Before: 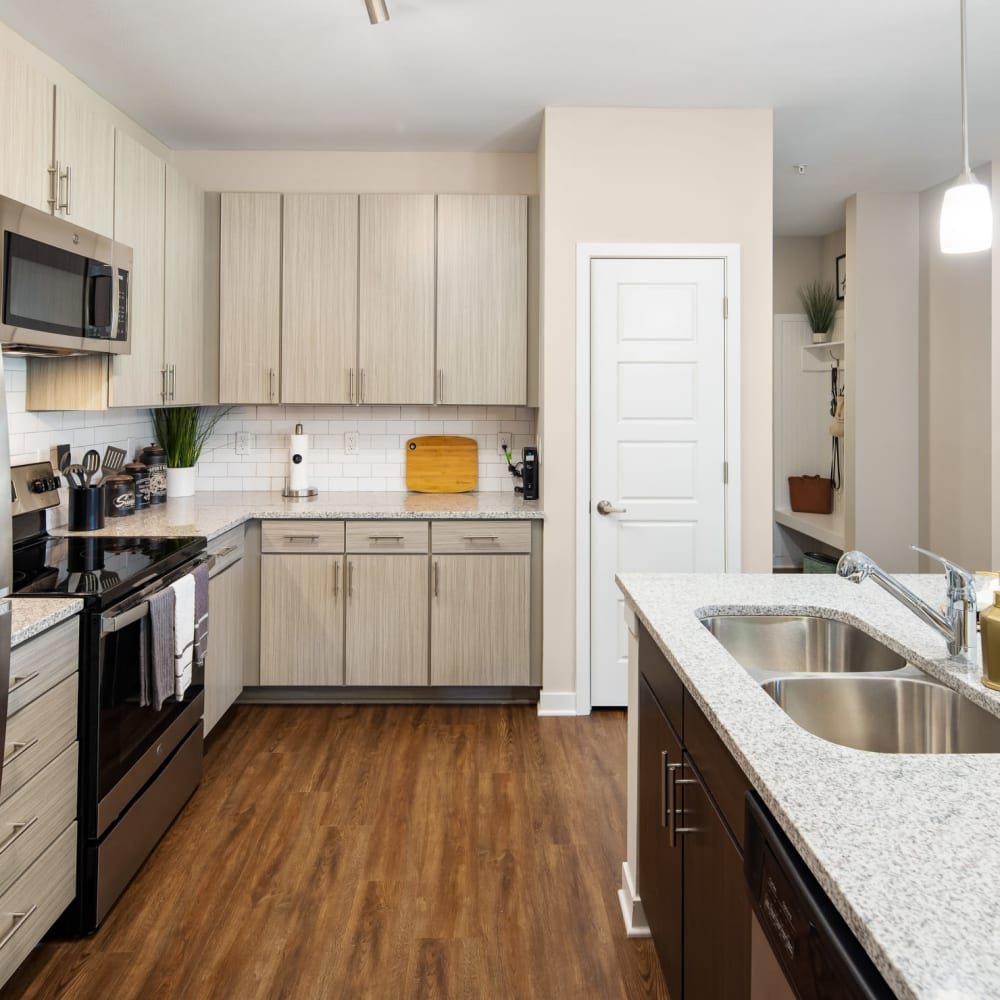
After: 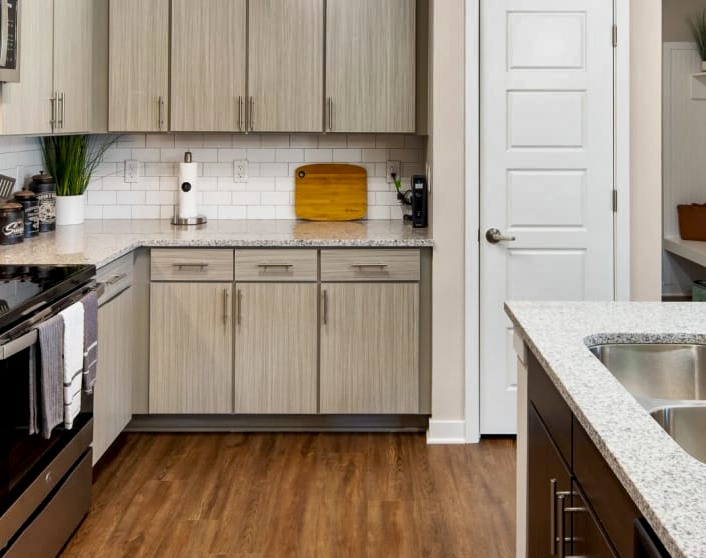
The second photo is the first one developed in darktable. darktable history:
crop: left 11.114%, top 27.224%, right 18.277%, bottom 16.963%
shadows and highlights: white point adjustment 0.161, highlights -71.37, soften with gaussian
exposure: black level correction 0.005, exposure 0.016 EV, compensate exposure bias true, compensate highlight preservation false
